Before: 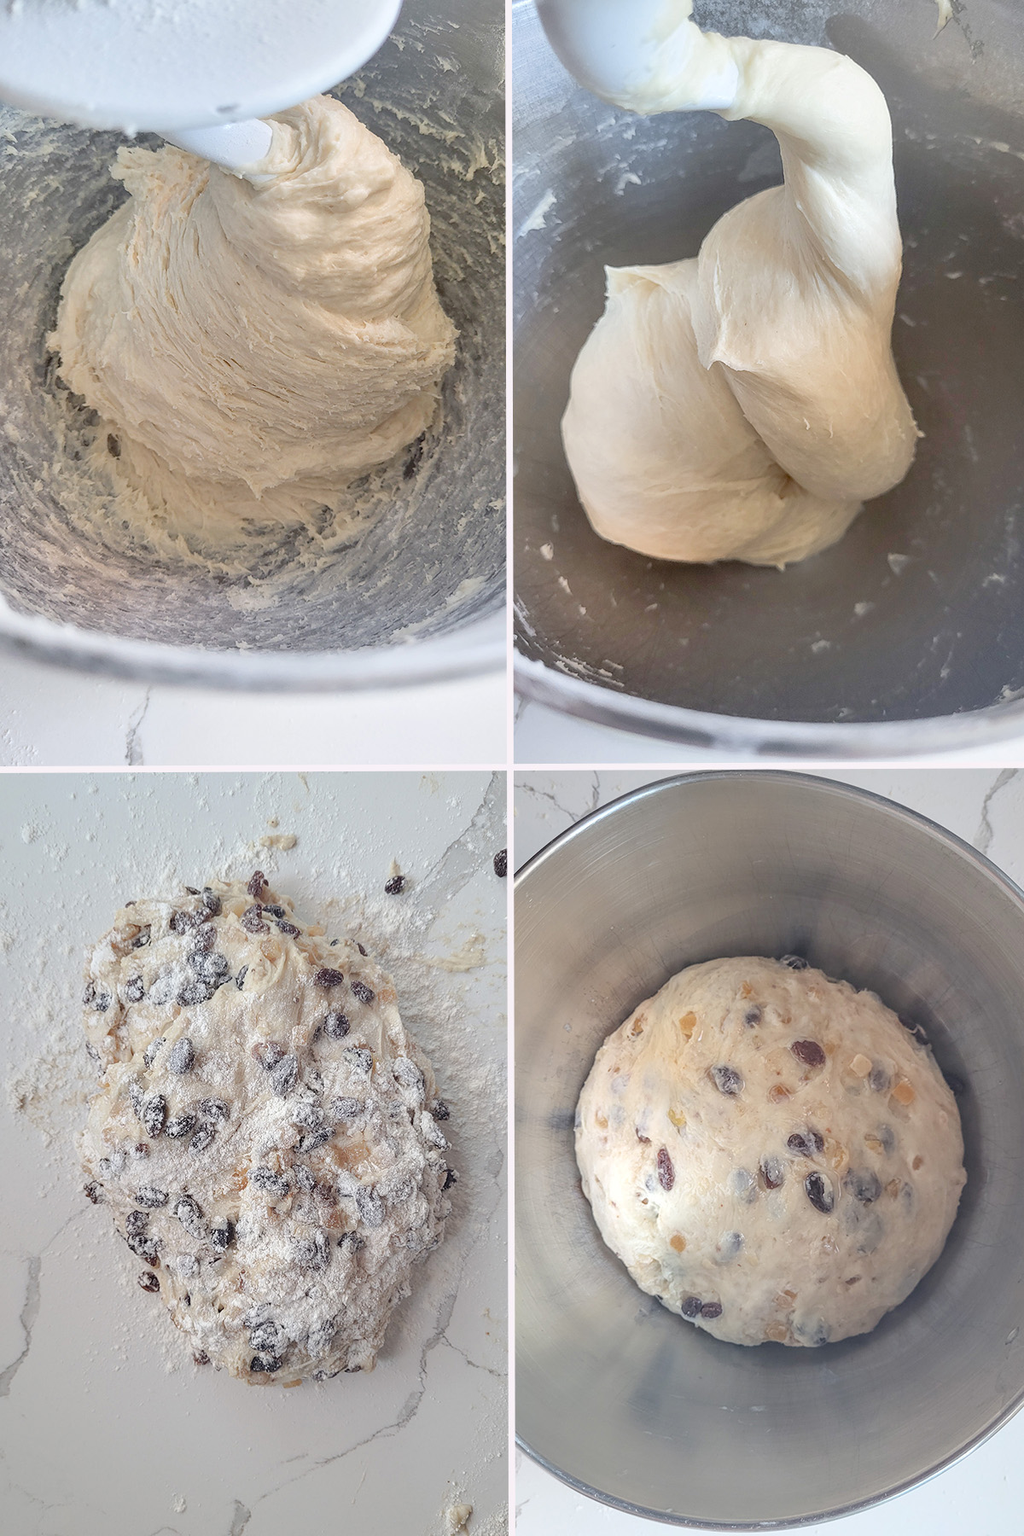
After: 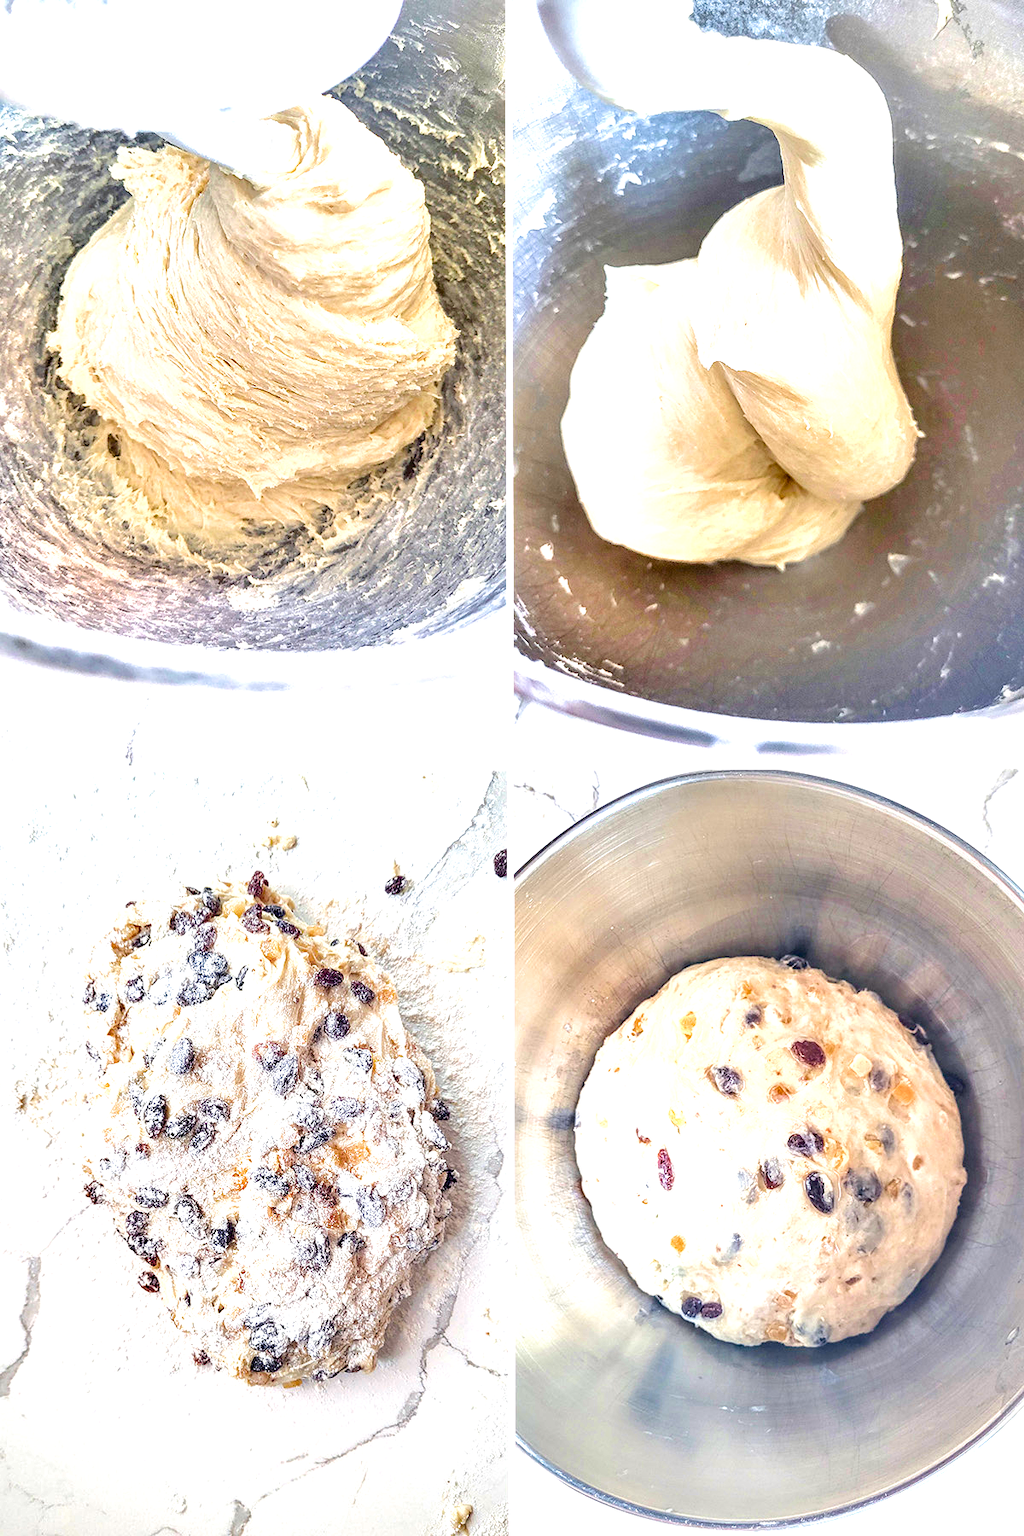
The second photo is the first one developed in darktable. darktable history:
exposure: black level correction 0, exposure 1.199 EV, compensate highlight preservation false
velvia: strength 51.45%, mid-tones bias 0.517
local contrast: on, module defaults
contrast equalizer: y [[0.6 ×6], [0.55 ×6], [0 ×6], [0 ×6], [0 ×6]]
shadows and highlights: shadows 62.46, white point adjustment 0.405, highlights -34.58, compress 84.03%
